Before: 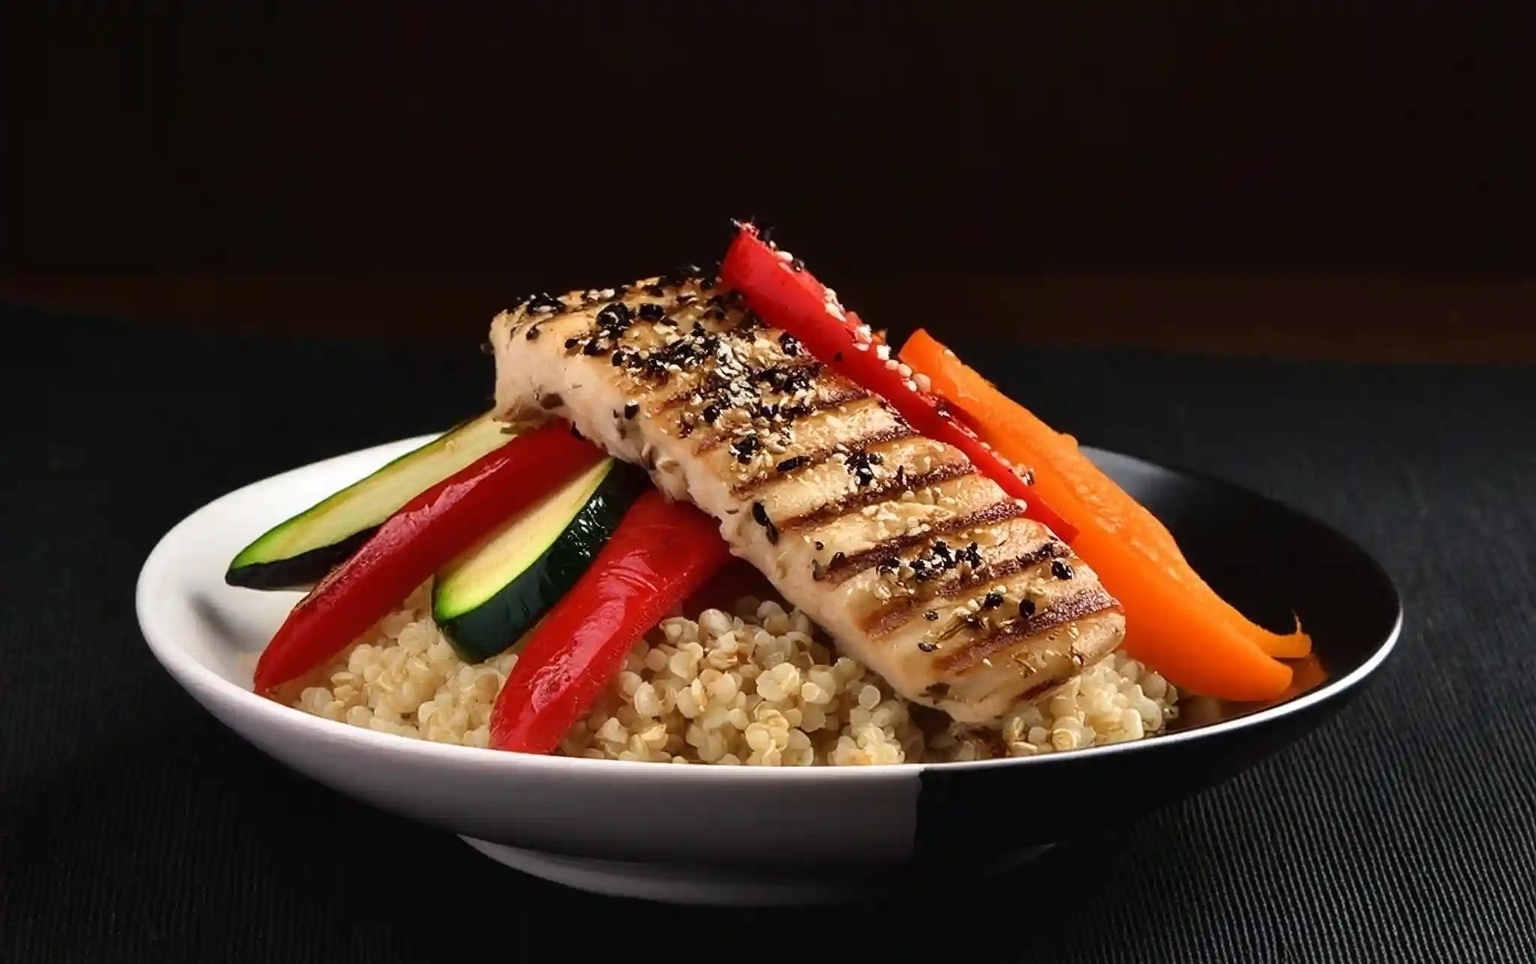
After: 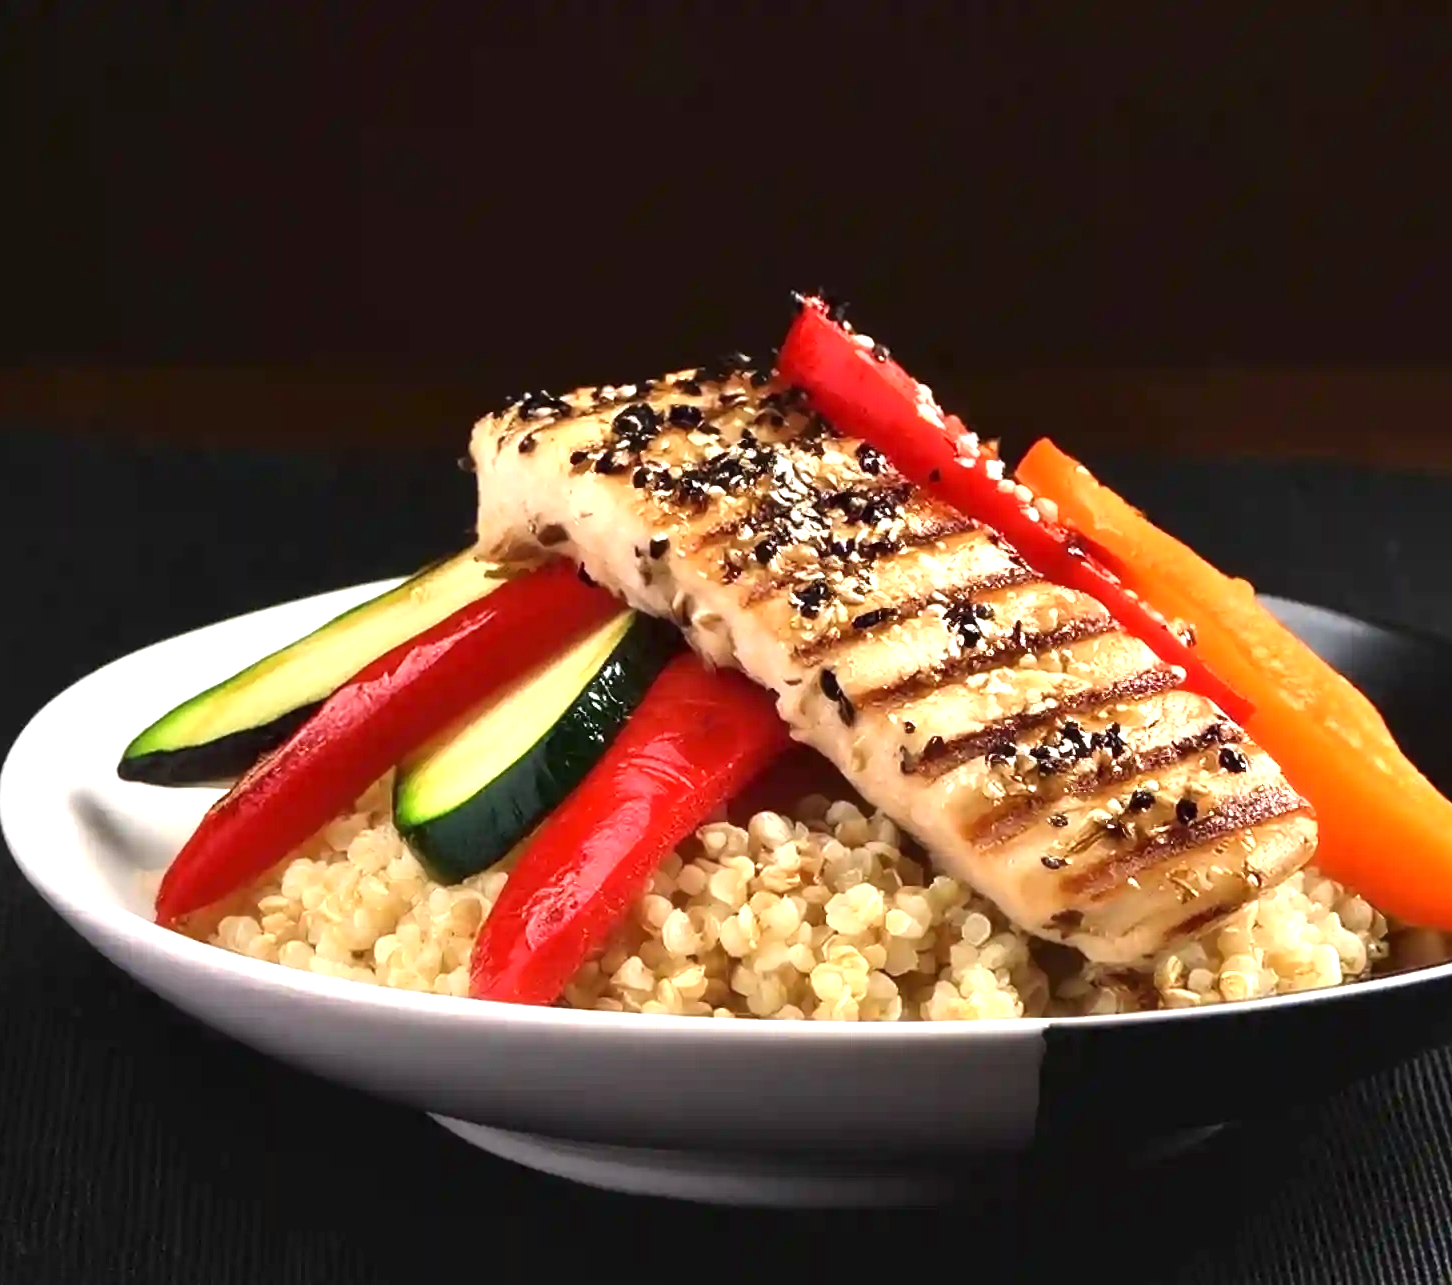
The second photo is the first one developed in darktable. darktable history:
crop and rotate: left 8.956%, right 20.109%
exposure: exposure 1 EV, compensate highlight preservation false
